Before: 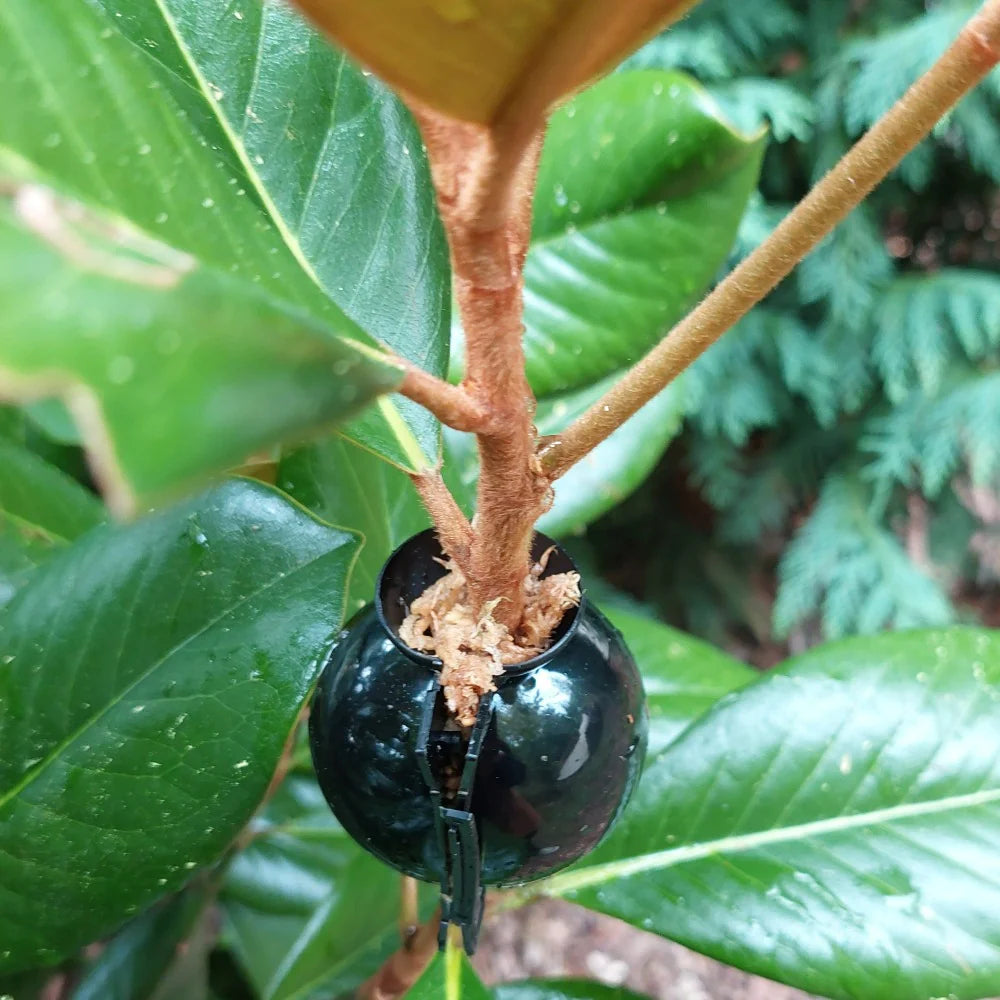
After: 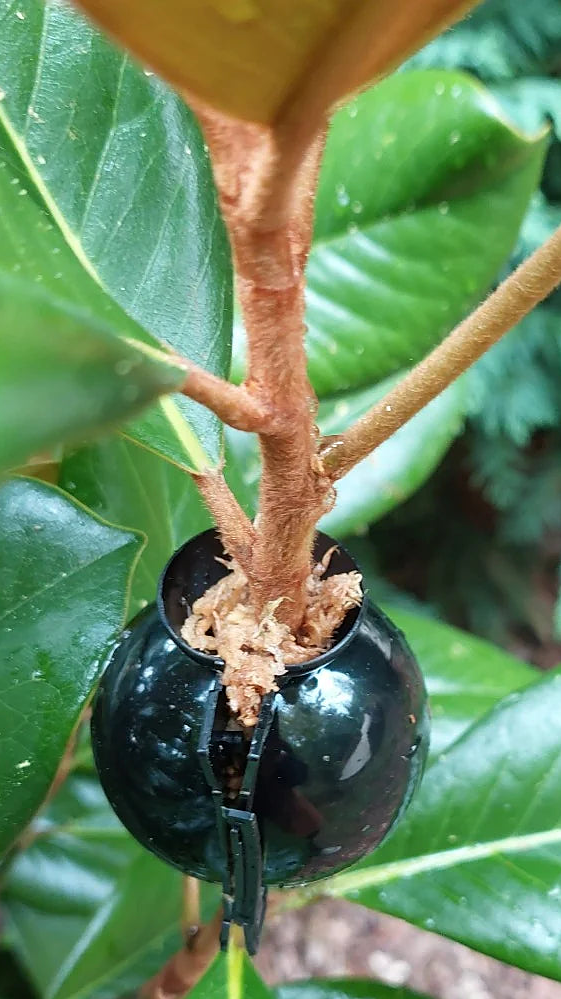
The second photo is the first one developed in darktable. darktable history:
crop: left 21.888%, right 22.005%, bottom 0.011%
sharpen: radius 1.005
